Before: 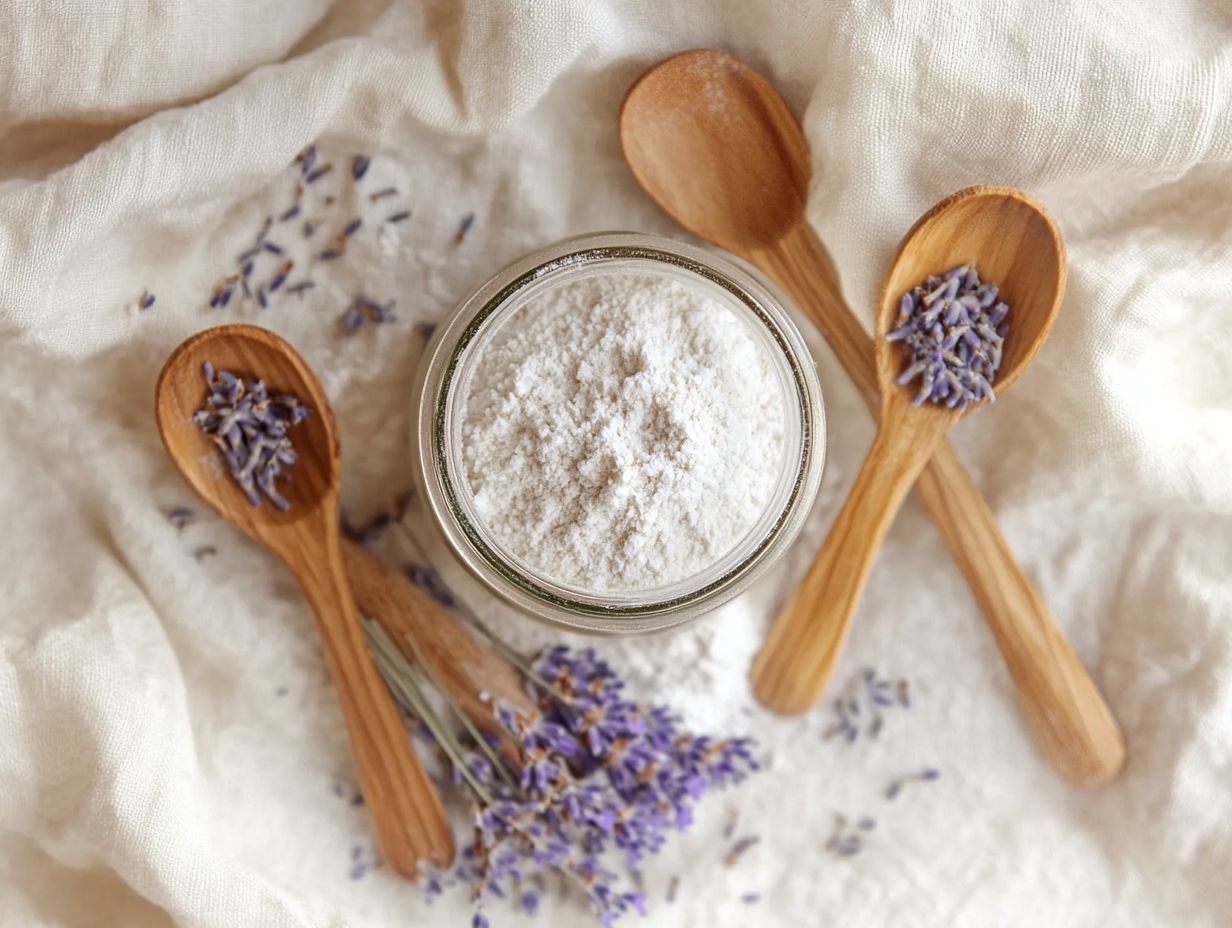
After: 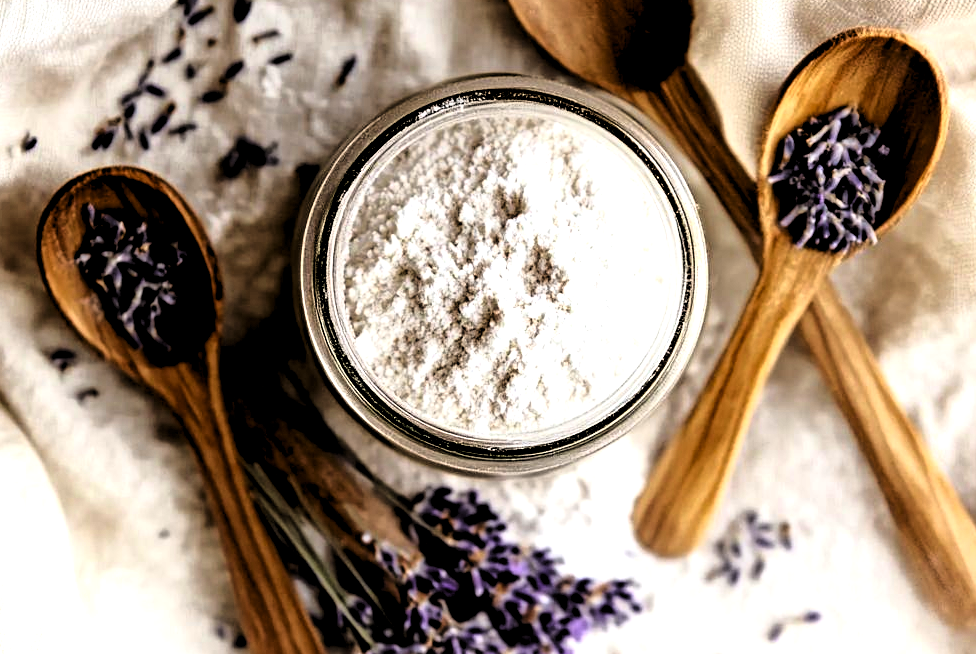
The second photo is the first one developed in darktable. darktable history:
crop: left 9.651%, top 17.111%, right 11.049%, bottom 12.307%
levels: levels [0.182, 0.542, 0.902]
tone curve: curves: ch0 [(0, 0) (0.234, 0.191) (0.48, 0.534) (0.608, 0.667) (0.725, 0.809) (0.864, 0.922) (1, 1)]; ch1 [(0, 0) (0.453, 0.43) (0.5, 0.5) (0.615, 0.649) (1, 1)]; ch2 [(0, 0) (0.5, 0.5) (0.586, 0.617) (1, 1)], color space Lab, independent channels, preserve colors none
contrast brightness saturation: contrast 0.192, brightness -0.244, saturation 0.115
